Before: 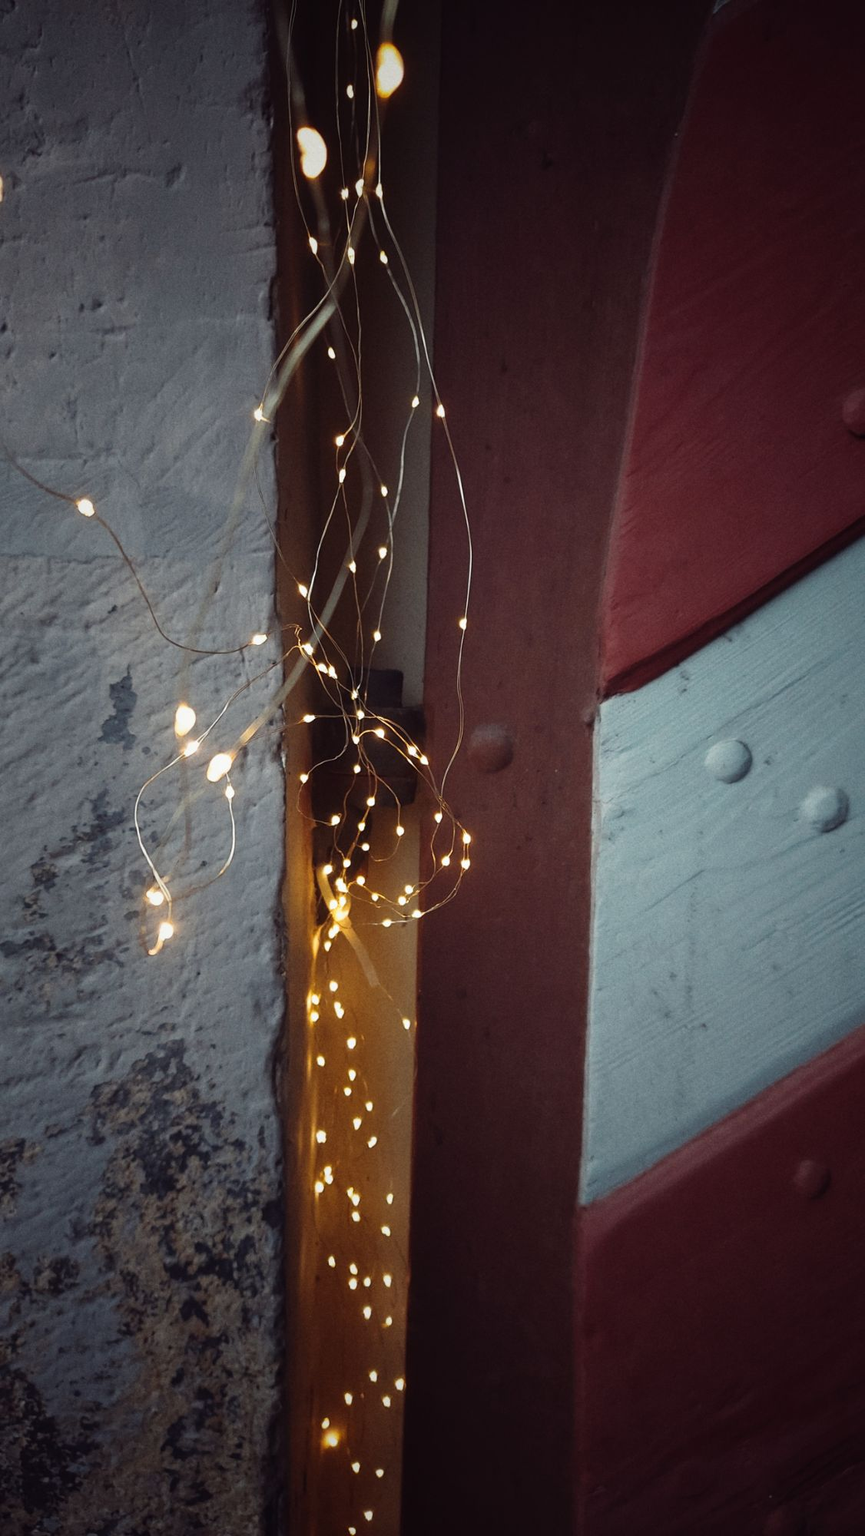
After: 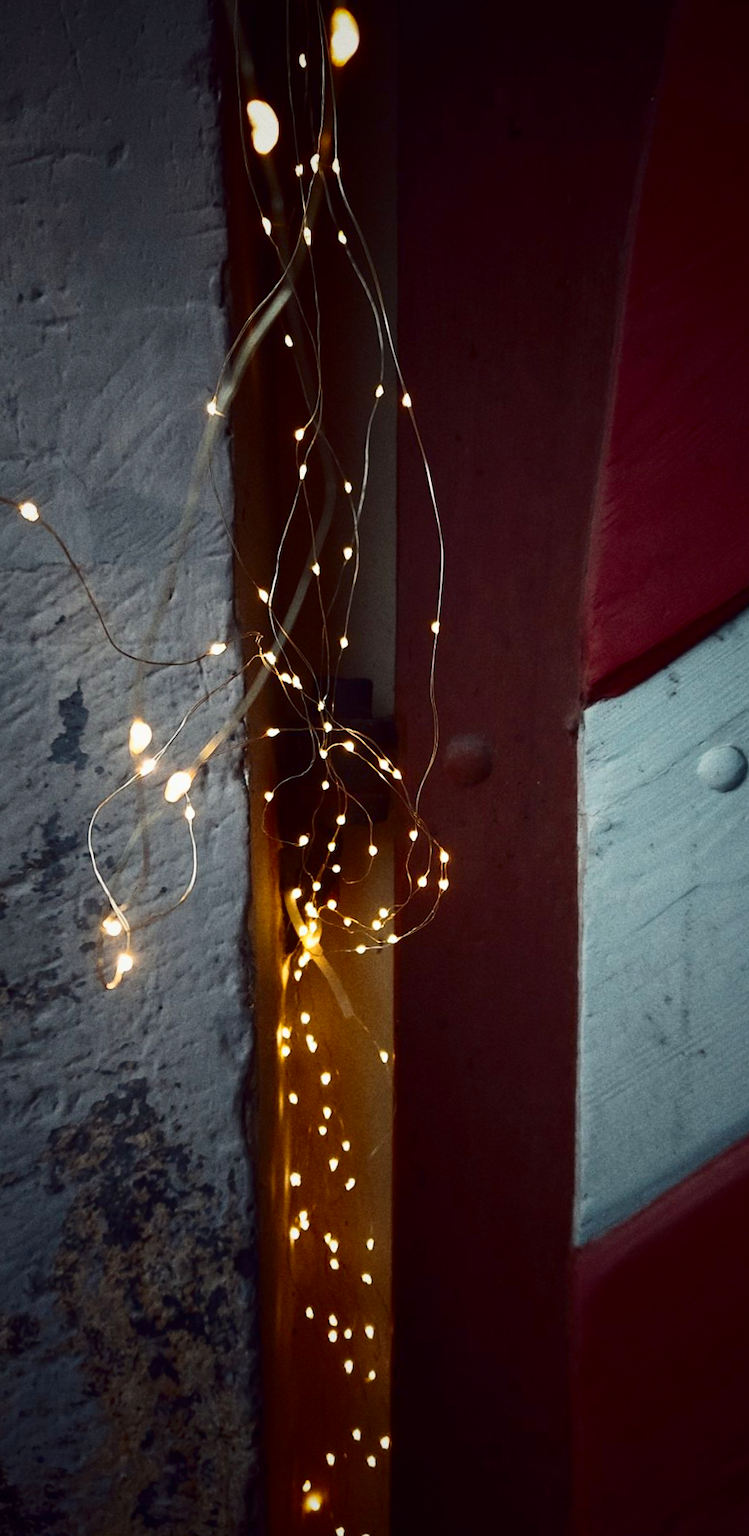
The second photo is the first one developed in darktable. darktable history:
crop and rotate: angle 1.22°, left 4.51%, top 0.624%, right 11.38%, bottom 2.397%
contrast brightness saturation: contrast 0.213, brightness -0.103, saturation 0.209
